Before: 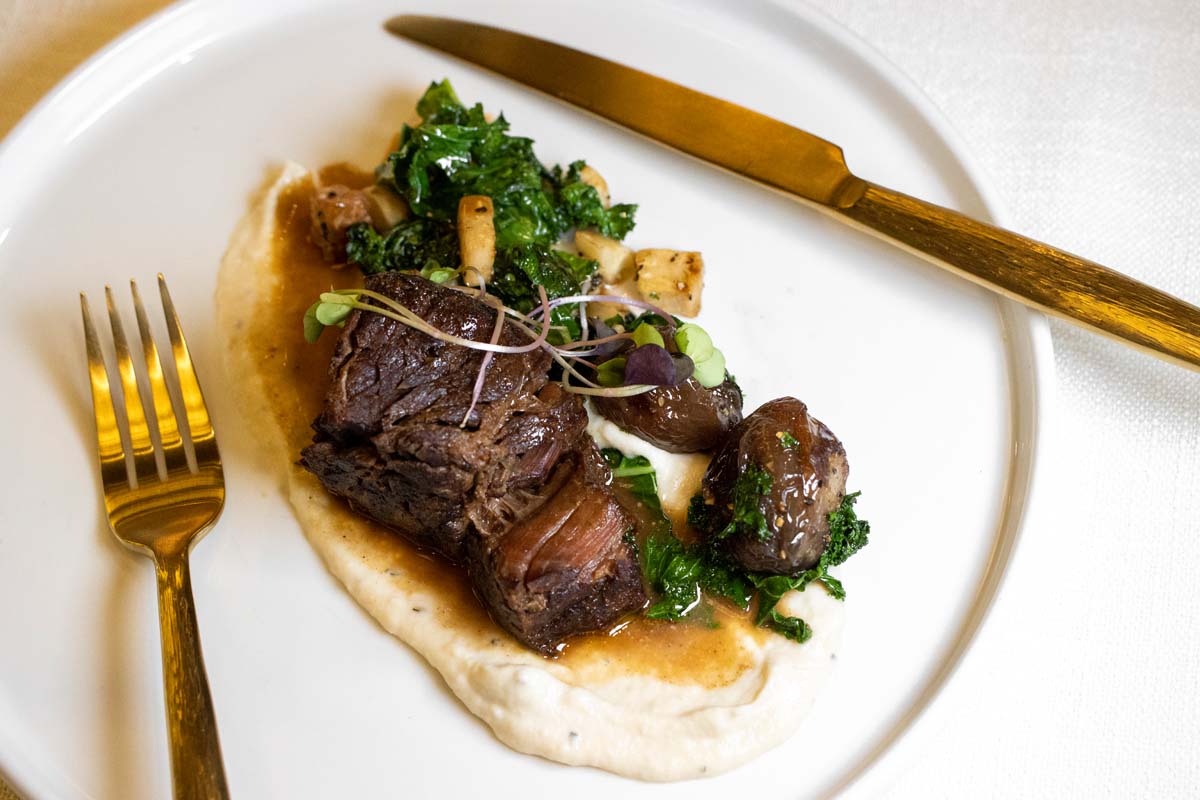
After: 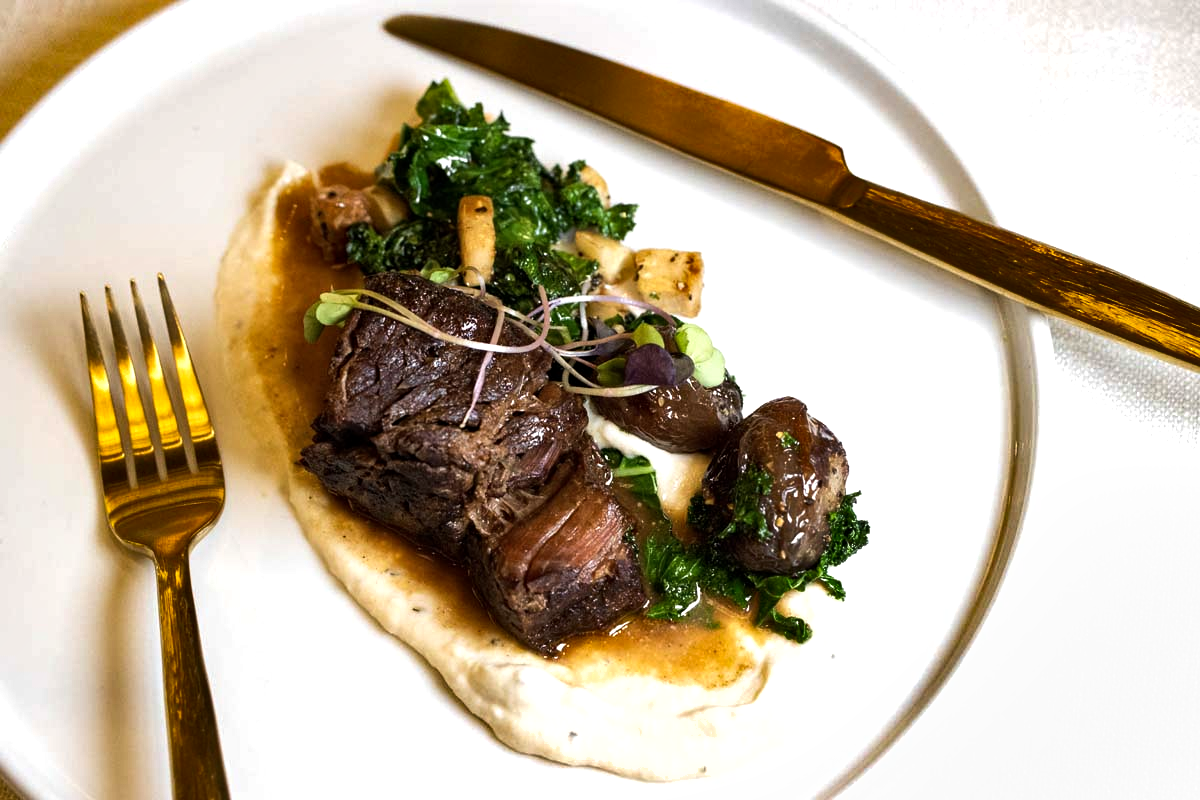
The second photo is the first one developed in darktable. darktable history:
tone equalizer: -8 EV -0.417 EV, -7 EV -0.389 EV, -6 EV -0.333 EV, -5 EV -0.222 EV, -3 EV 0.222 EV, -2 EV 0.333 EV, -1 EV 0.389 EV, +0 EV 0.417 EV, edges refinement/feathering 500, mask exposure compensation -1.57 EV, preserve details no
contrast equalizer: octaves 7, y [[0.5, 0.502, 0.506, 0.511, 0.52, 0.537], [0.5 ×6], [0.505, 0.509, 0.518, 0.534, 0.553, 0.561], [0 ×6], [0 ×6]]
shadows and highlights: shadows 52.42, soften with gaussian
